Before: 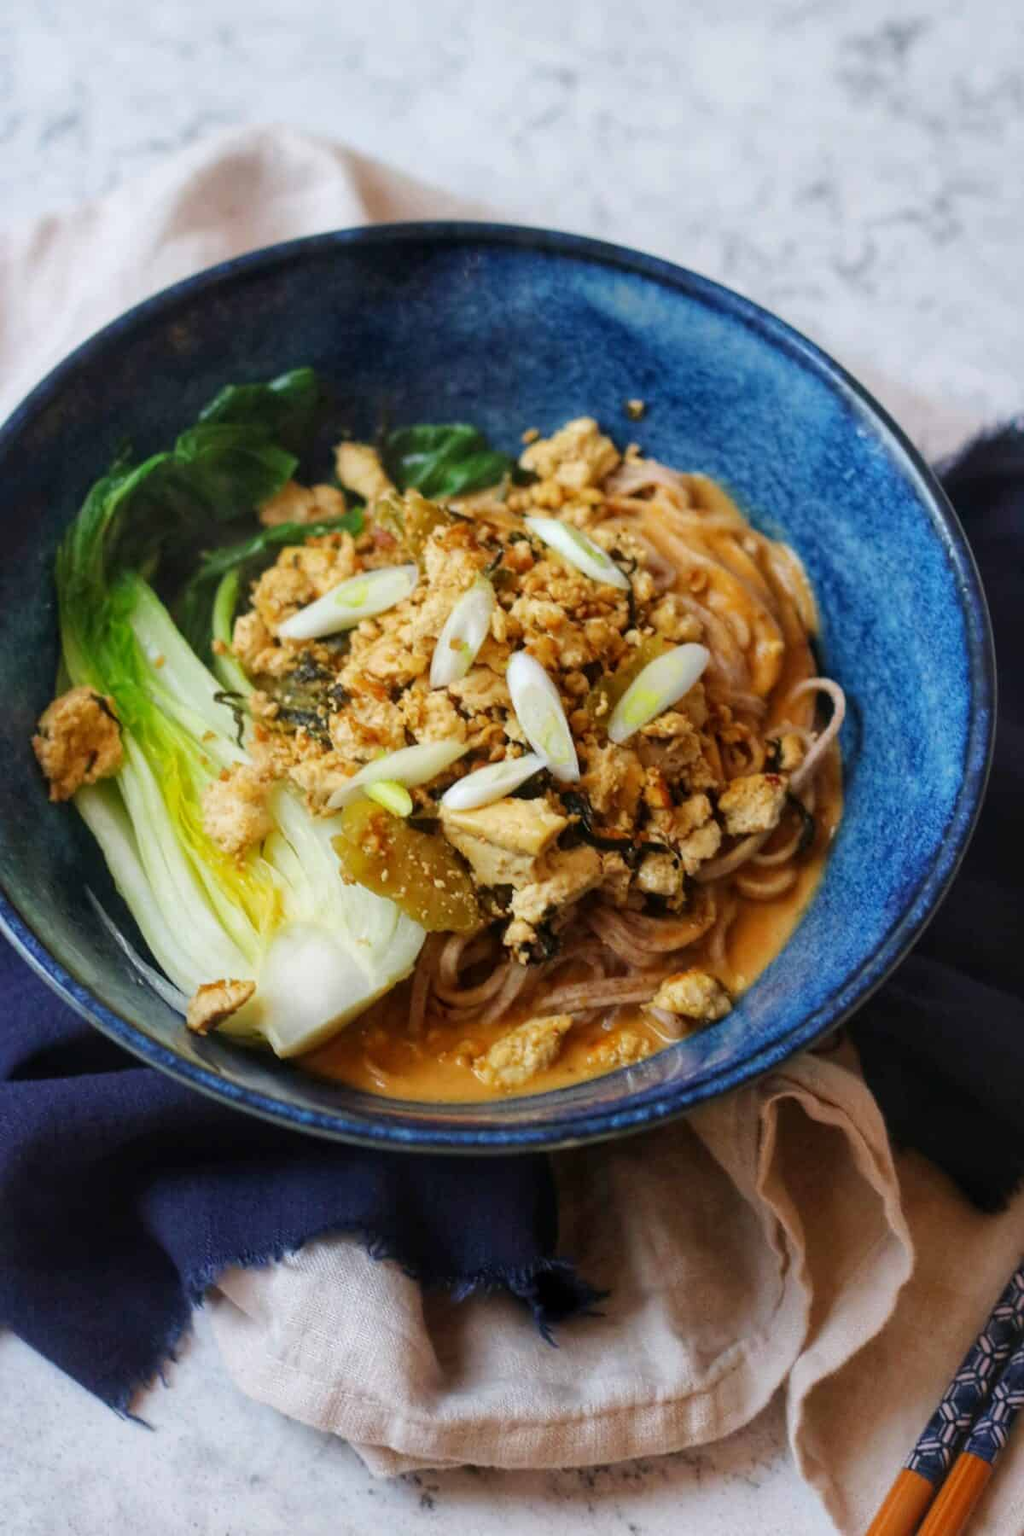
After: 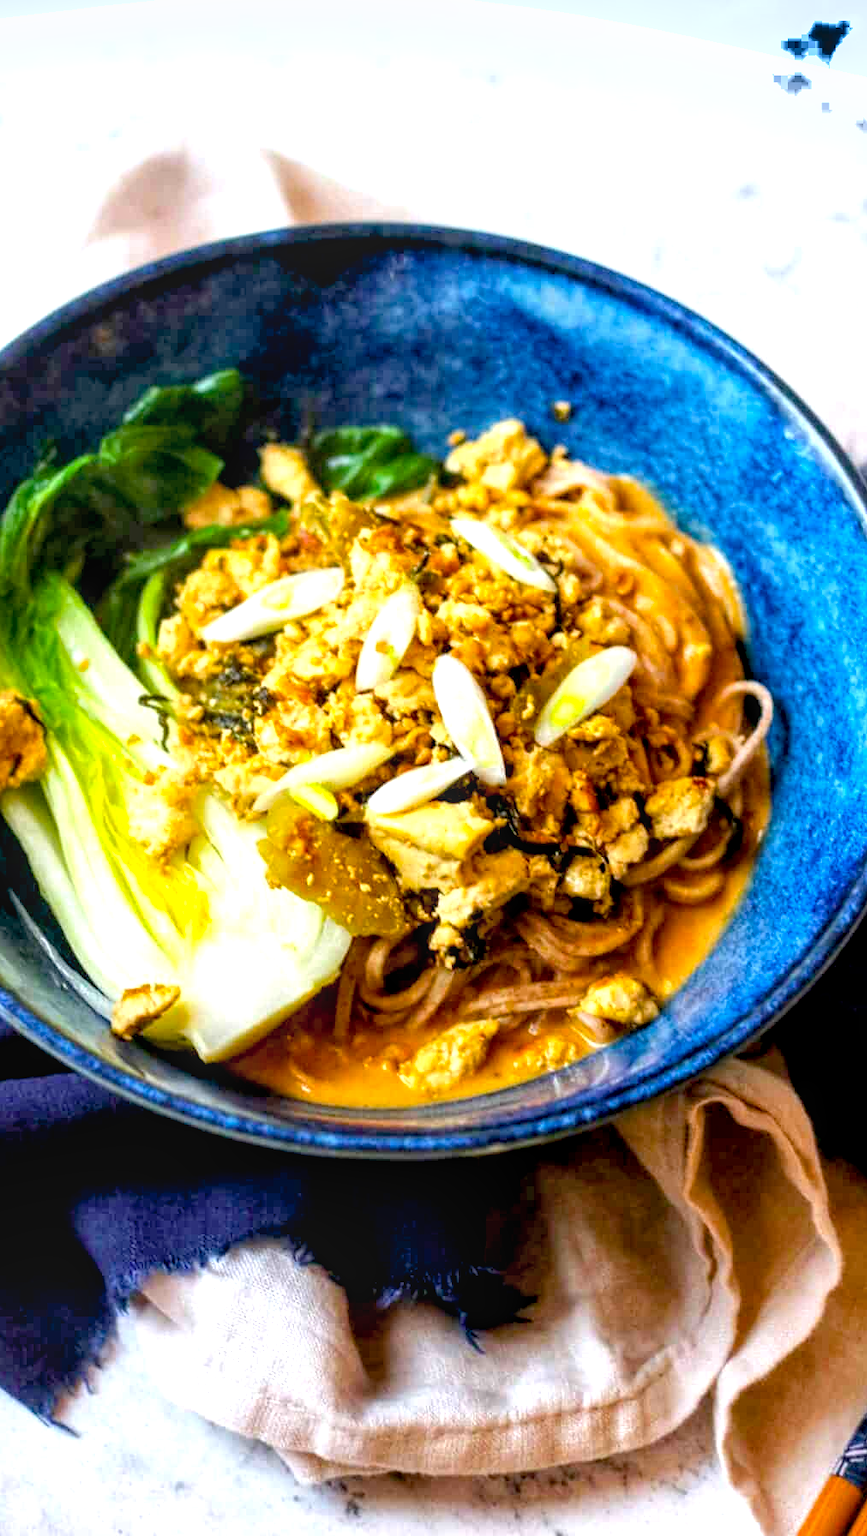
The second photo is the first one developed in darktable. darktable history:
exposure: black level correction 0.01, exposure 1 EV, compensate highlight preservation false
crop: left 7.418%, right 7.805%
shadows and highlights: radius 330.39, shadows 53.82, highlights -98.32, compress 94.54%, soften with gaussian
color balance rgb: perceptual saturation grading › global saturation 30.898%
local contrast: on, module defaults
contrast brightness saturation: saturation -0.026
